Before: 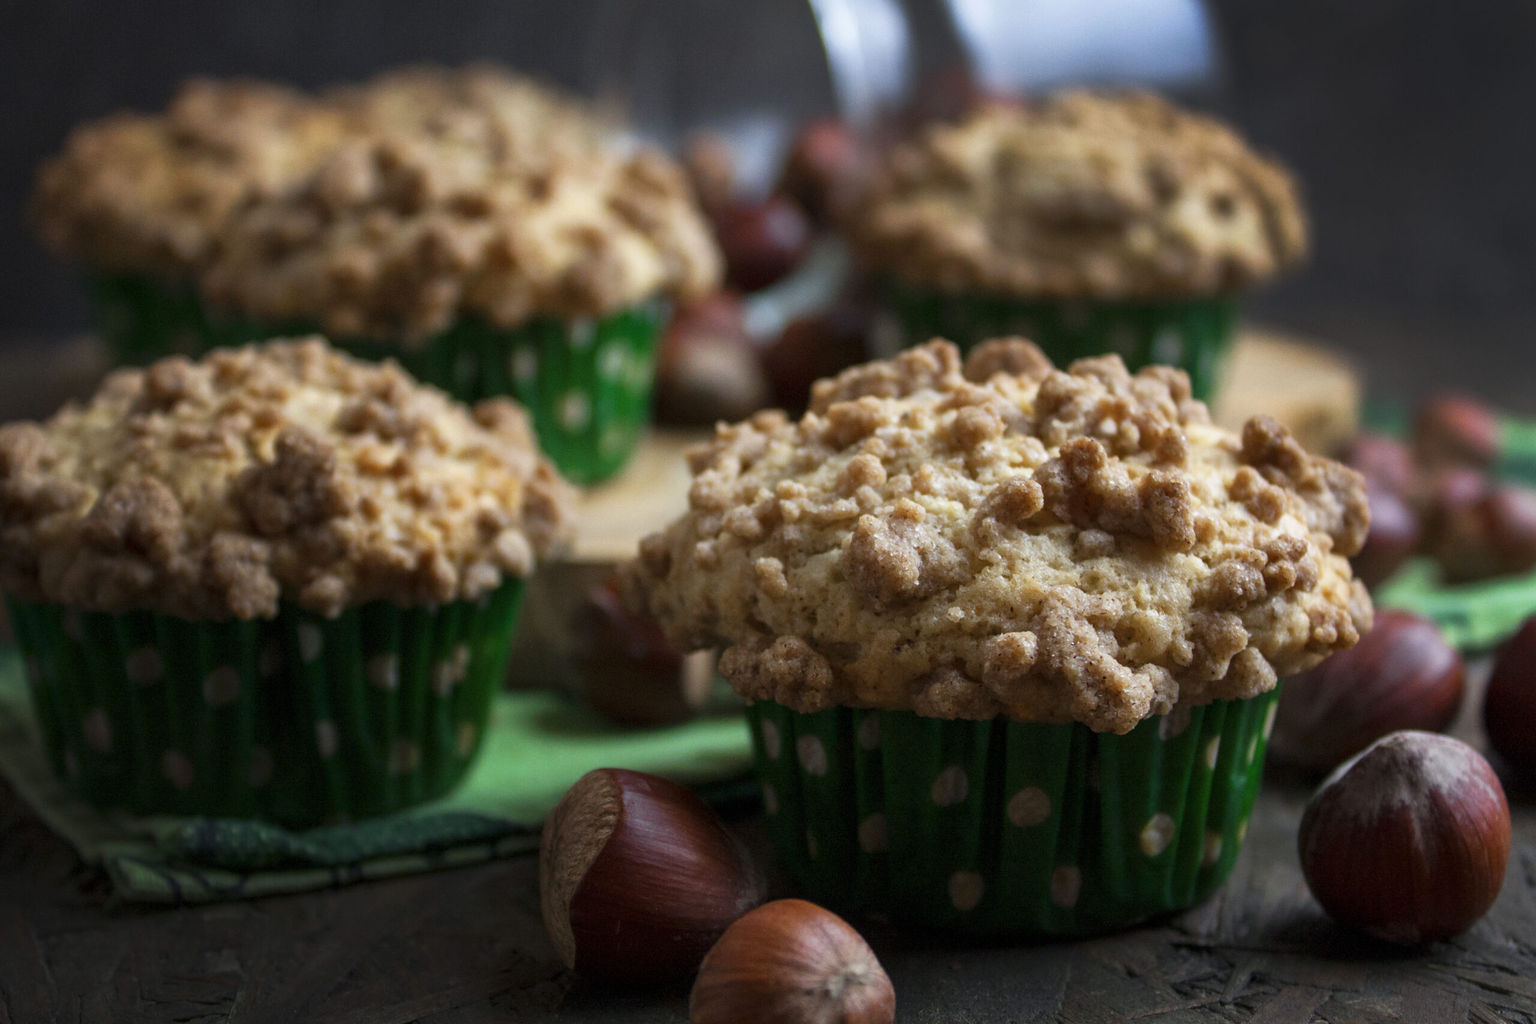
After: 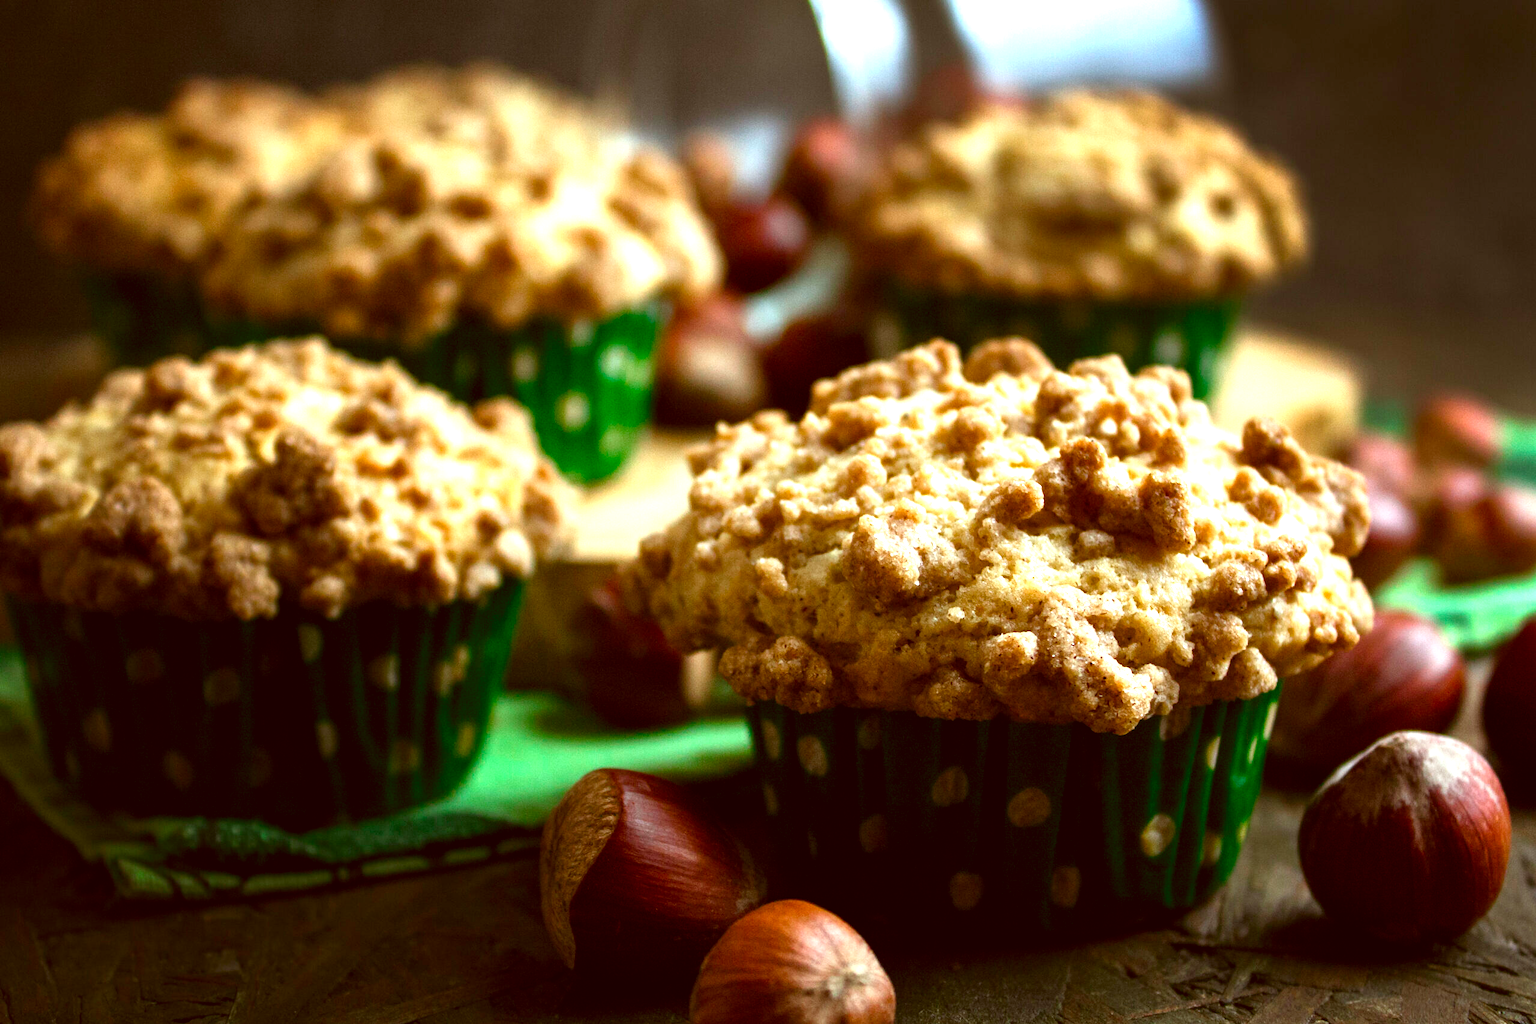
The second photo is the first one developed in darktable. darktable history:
exposure: exposure 1.16 EV, compensate exposure bias true, compensate highlight preservation false
color correction: highlights a* -5.3, highlights b* 9.8, shadows a* 9.8, shadows b* 24.26
color balance rgb: shadows lift › luminance -20%, power › hue 72.24°, highlights gain › luminance 15%, global offset › hue 171.6°, perceptual saturation grading › highlights -15%, perceptual saturation grading › shadows 25%, global vibrance 30%, contrast 10%
